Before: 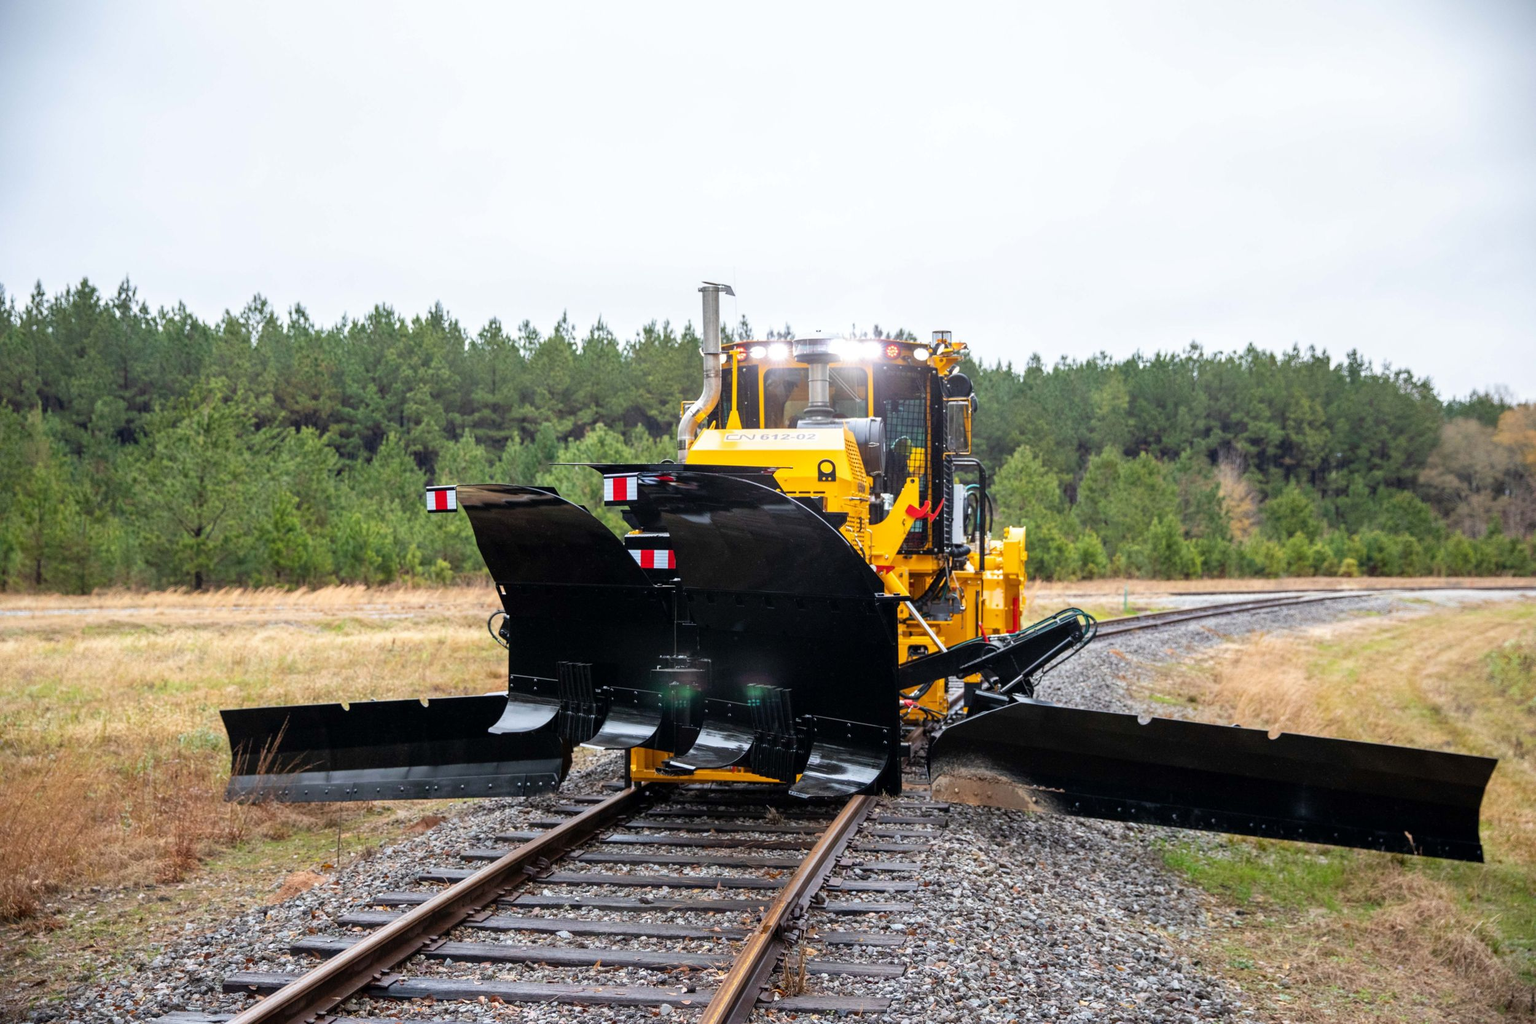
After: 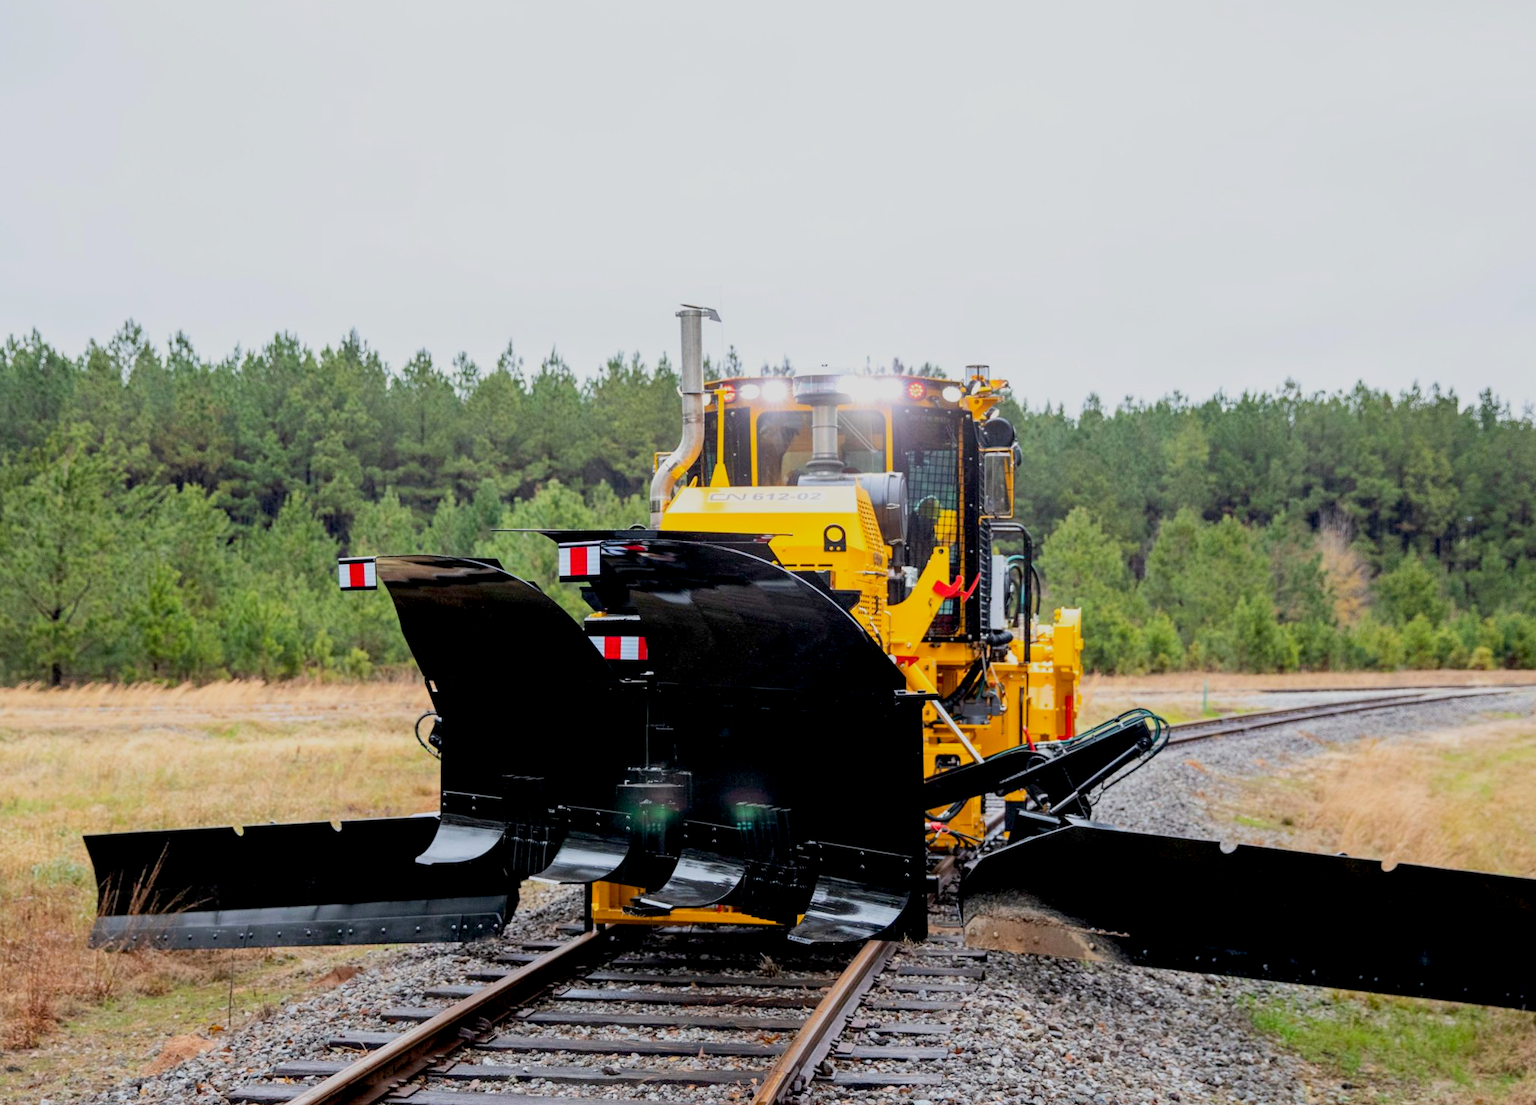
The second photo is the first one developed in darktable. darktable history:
crop: left 9.961%, top 3.548%, right 9.309%, bottom 9.238%
base curve: curves: ch0 [(0, 0) (0.158, 0.273) (0.879, 0.895) (1, 1)]
exposure: black level correction 0.009, exposure -0.664 EV, compensate highlight preservation false
